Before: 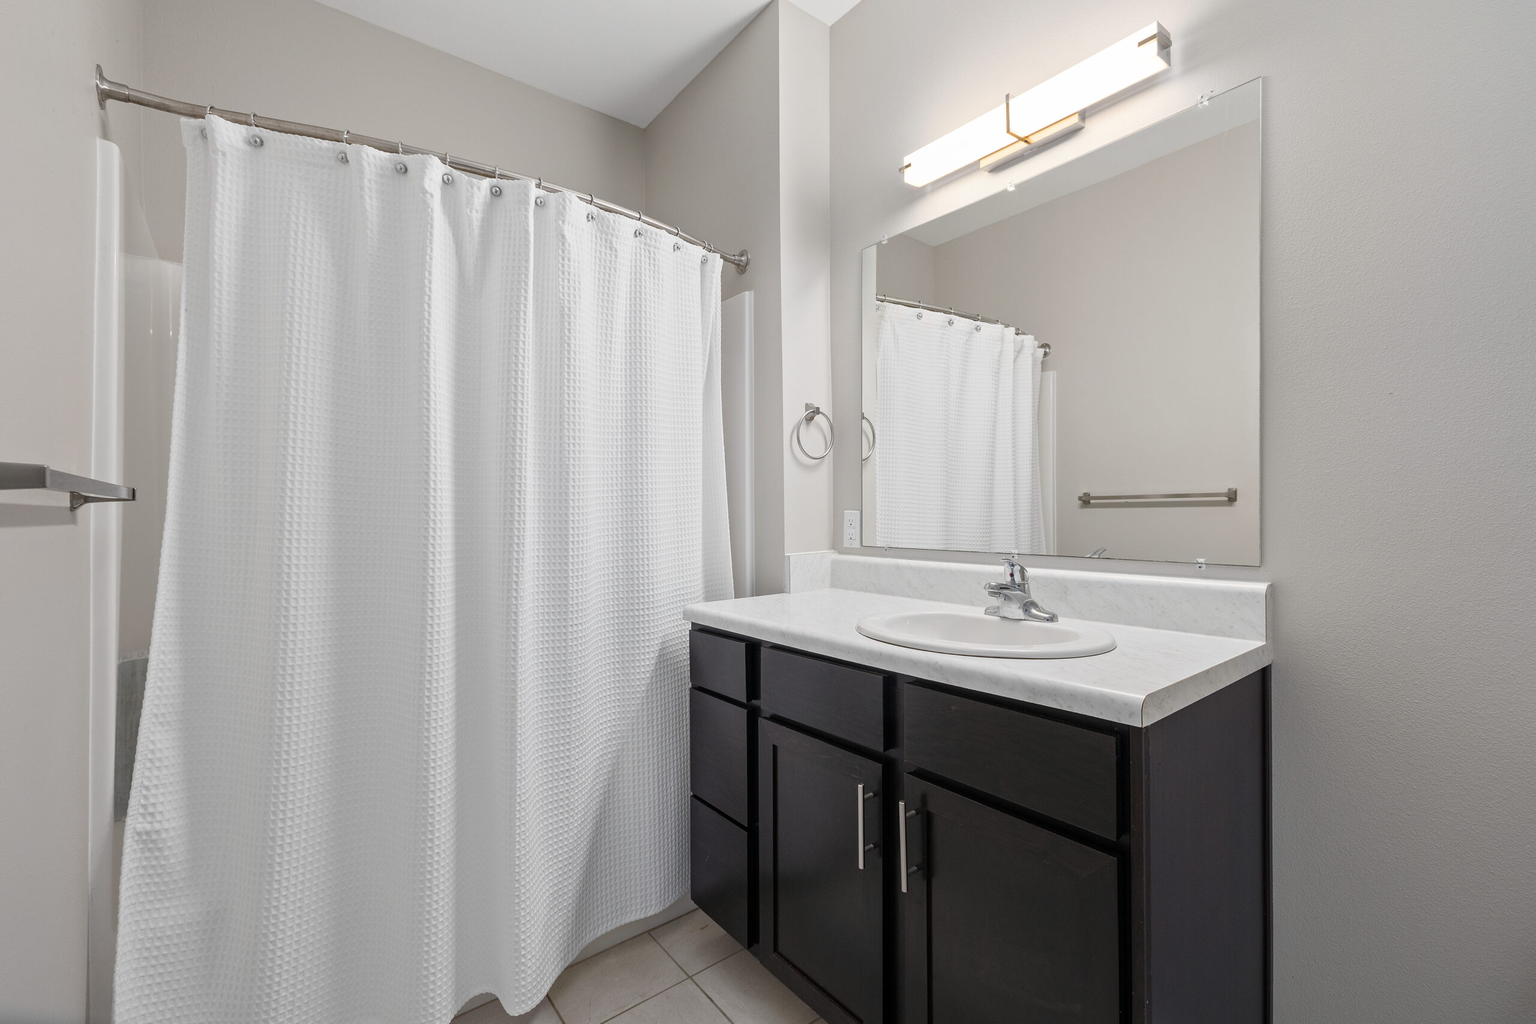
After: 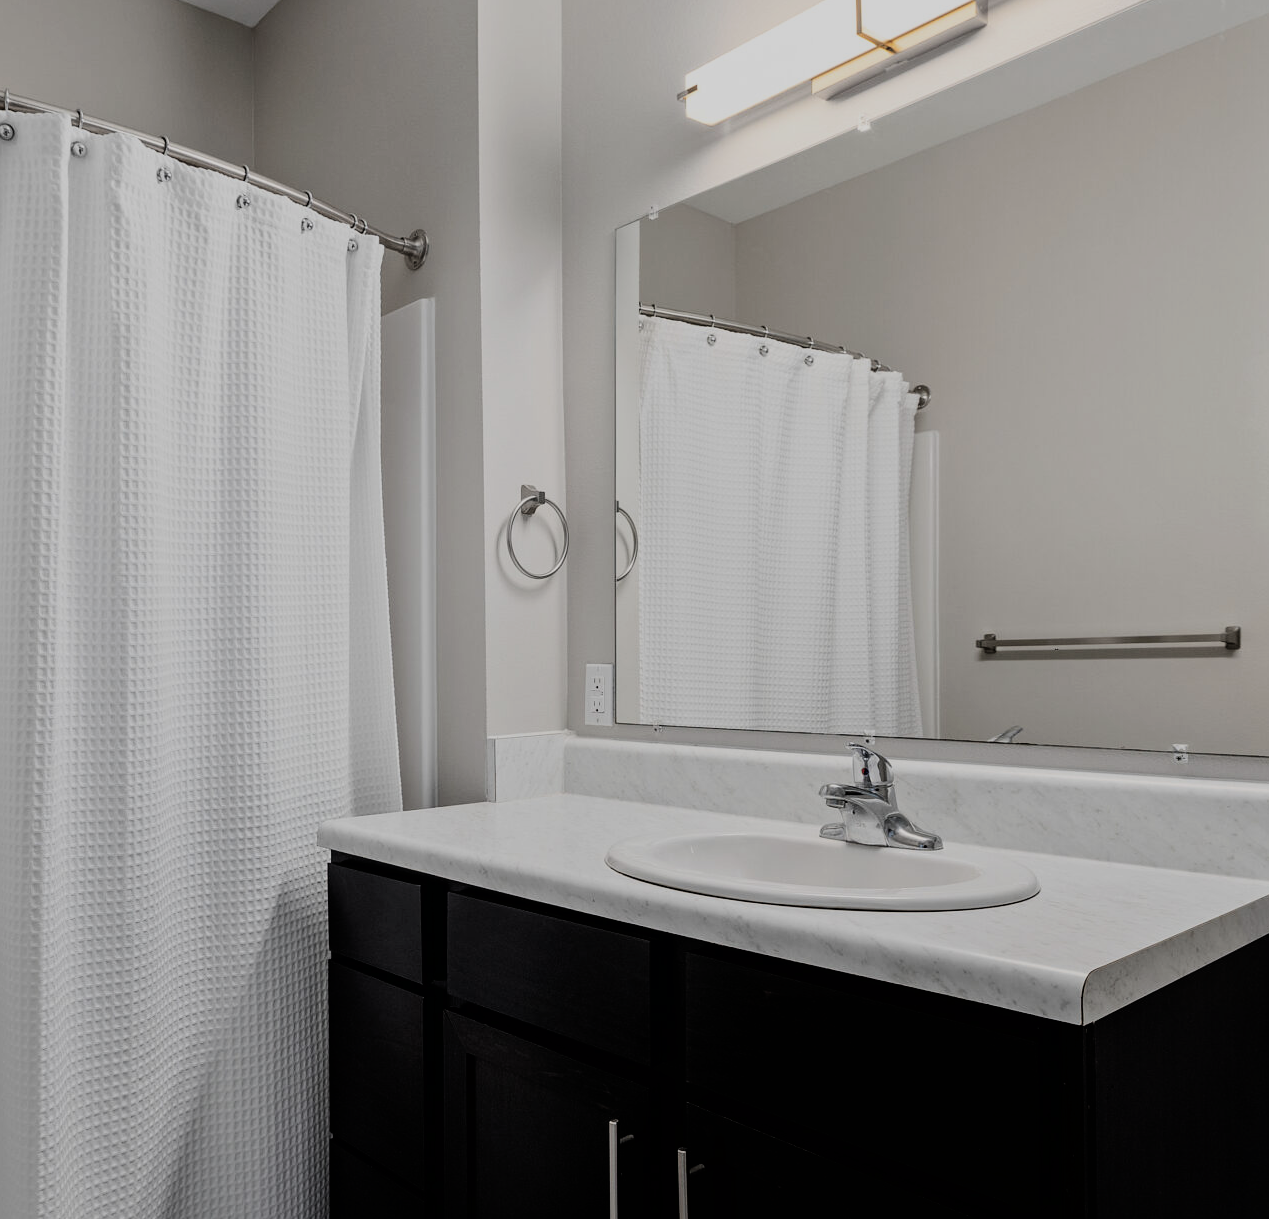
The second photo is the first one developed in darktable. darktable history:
exposure: black level correction 0.001, exposure 0.955 EV, compensate exposure bias true, compensate highlight preservation false
crop: left 32.075%, top 10.976%, right 18.355%, bottom 17.596%
filmic rgb: black relative exposure -5 EV, hardness 2.88, contrast 1.5
